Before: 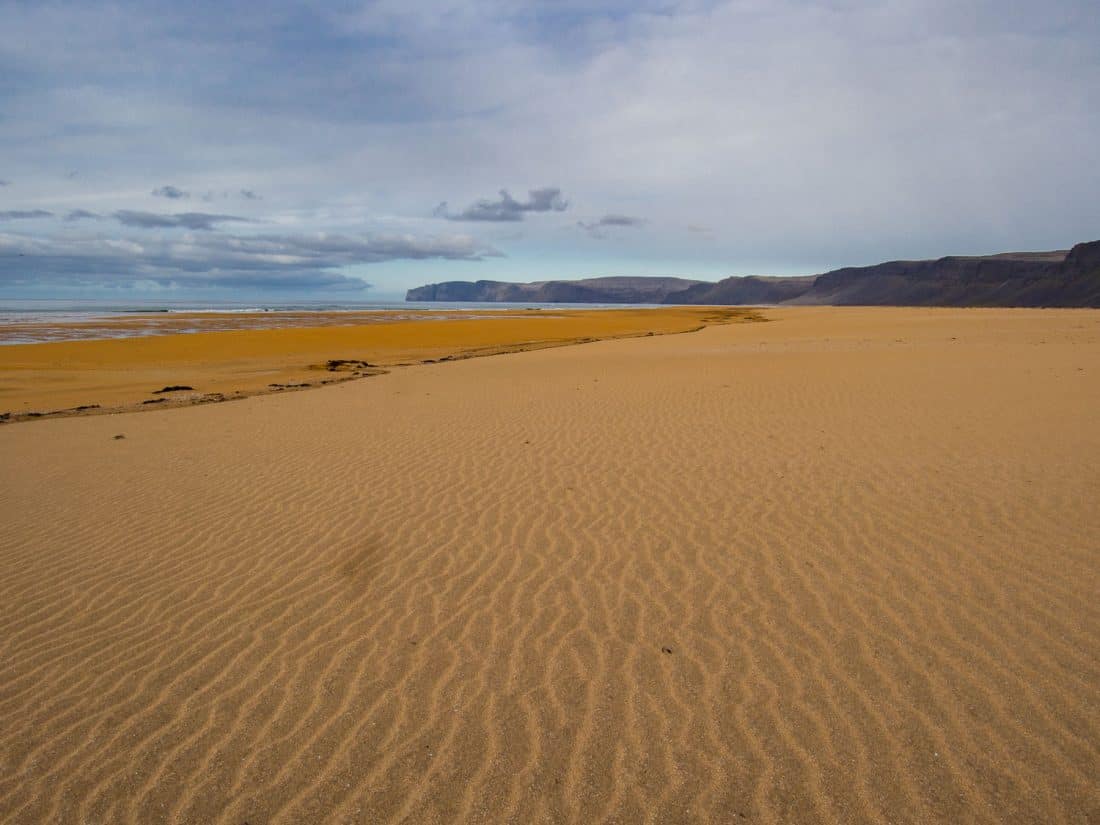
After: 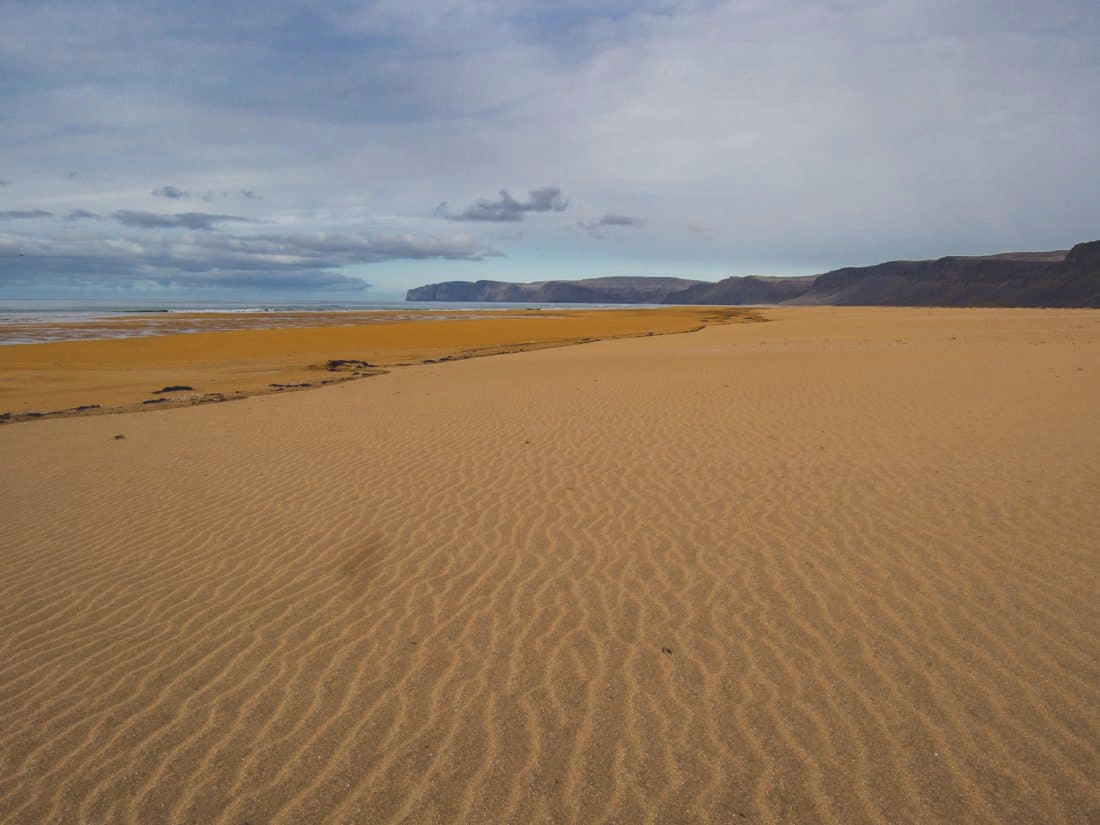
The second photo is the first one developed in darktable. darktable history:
exposure: black level correction -0.015, exposure -0.131 EV, compensate highlight preservation false
